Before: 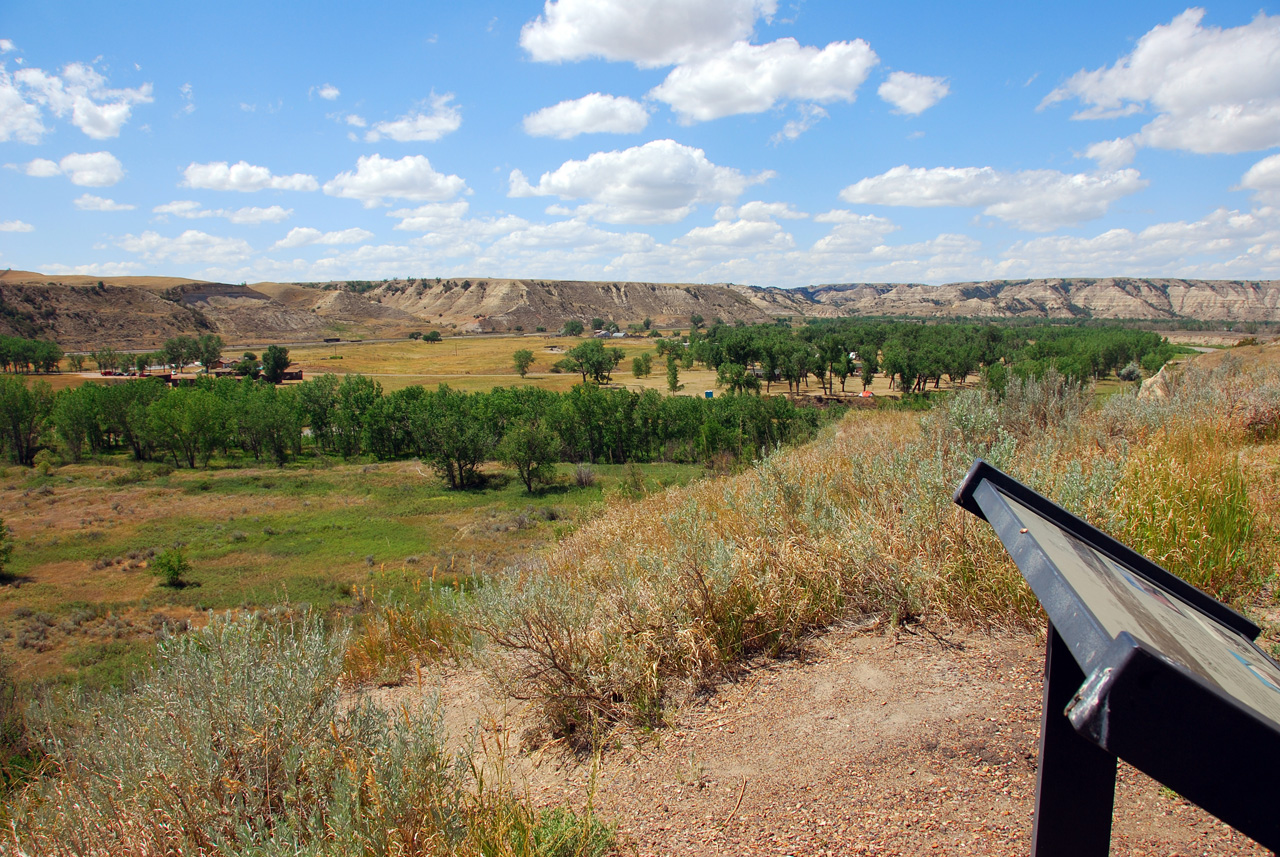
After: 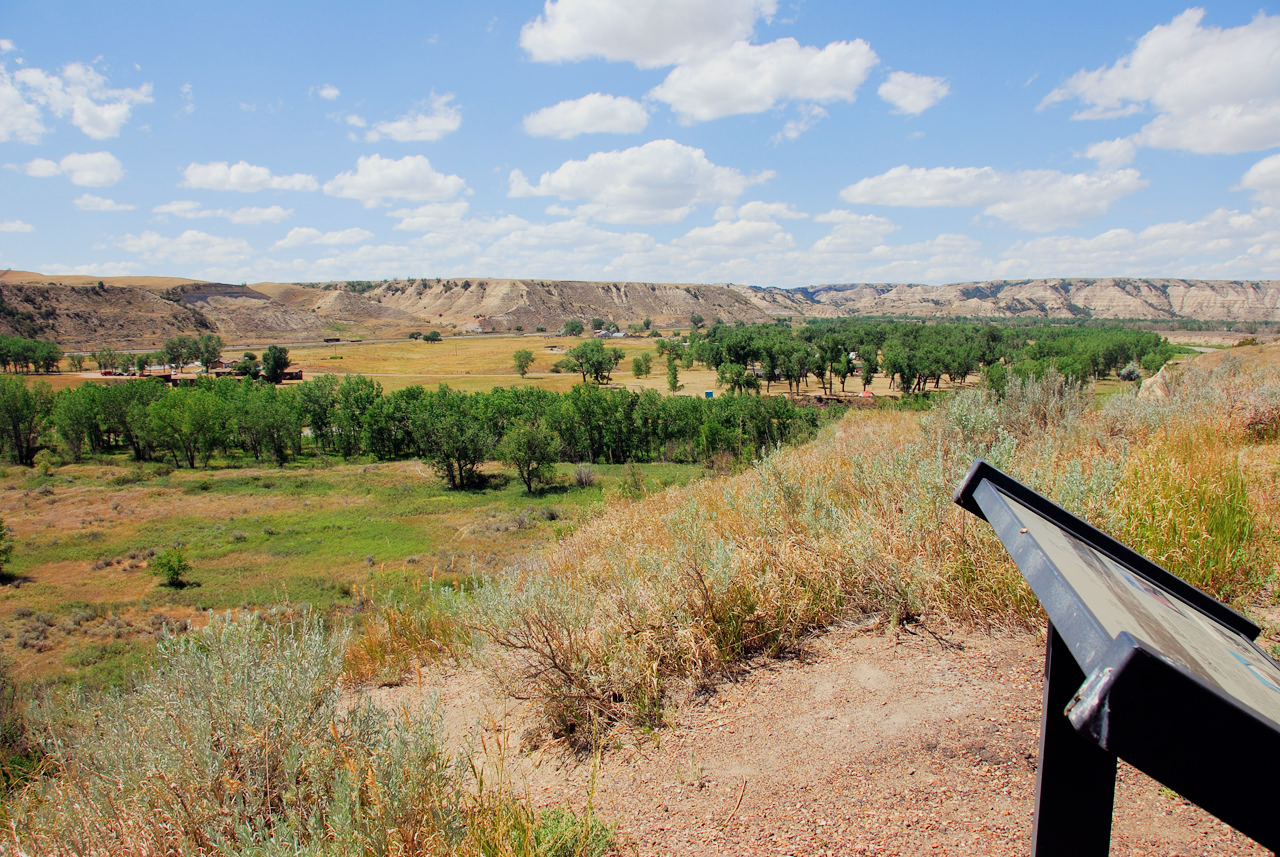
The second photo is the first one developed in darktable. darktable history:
filmic rgb: black relative exposure -7.65 EV, white relative exposure 4.56 EV, hardness 3.61
exposure: exposure 0.61 EV, compensate highlight preservation false
